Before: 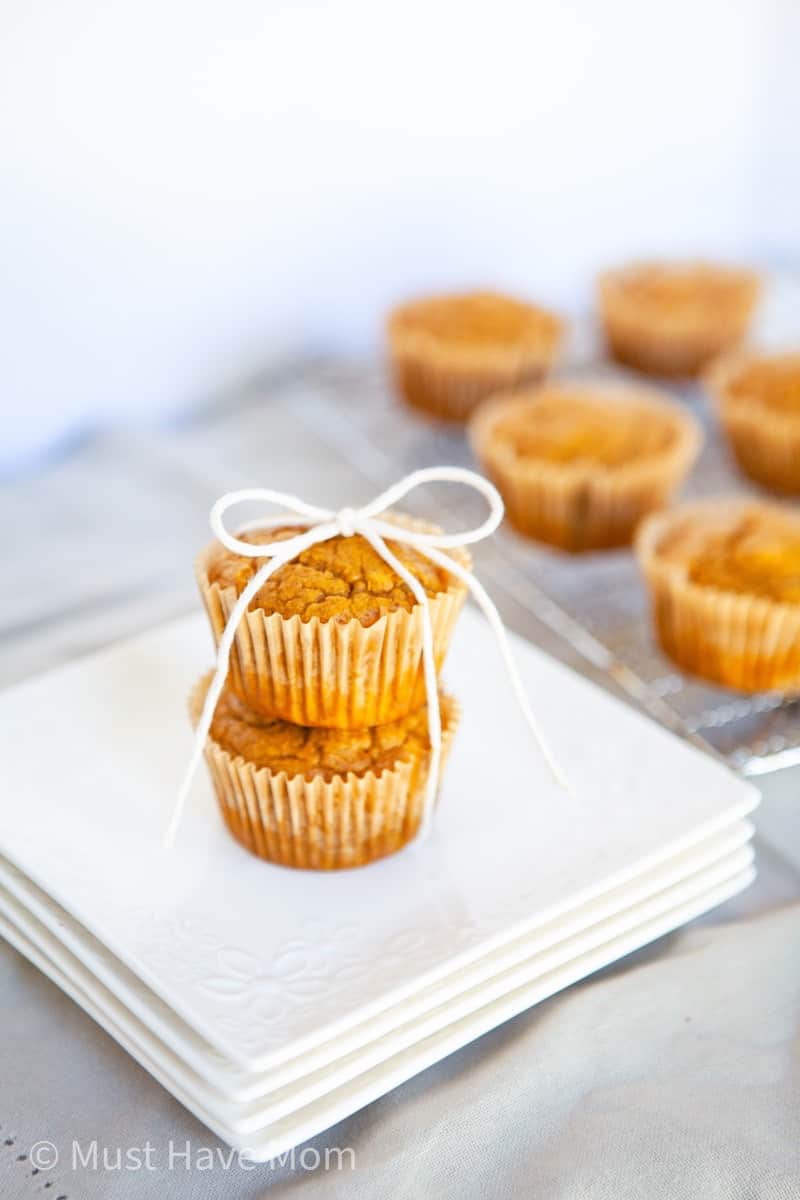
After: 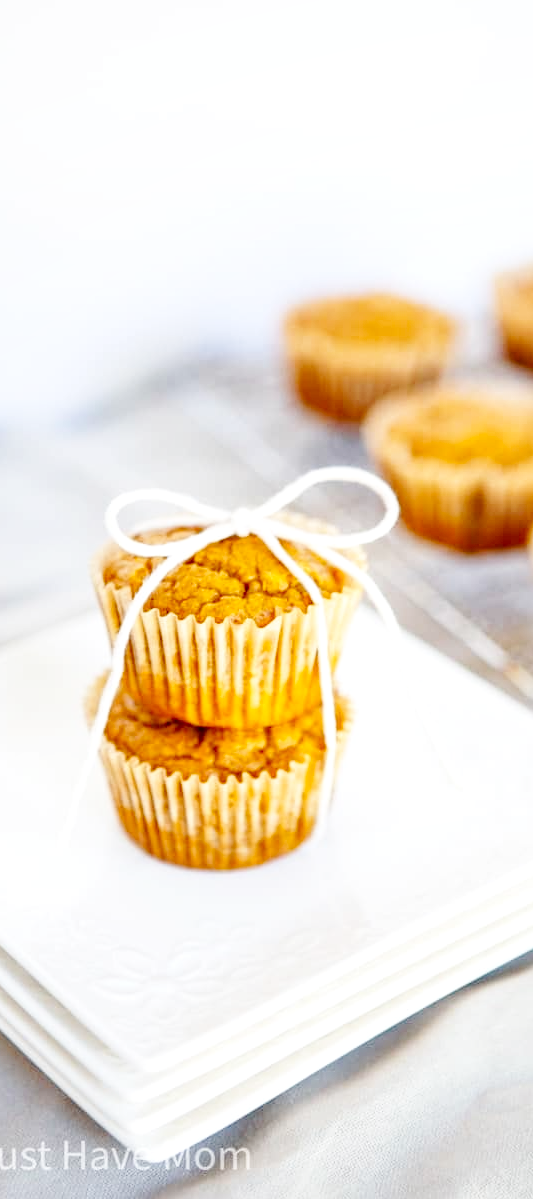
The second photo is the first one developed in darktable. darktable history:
local contrast: detail 130%
crop and rotate: left 13.37%, right 19.994%
base curve: curves: ch0 [(0, 0) (0.036, 0.025) (0.121, 0.166) (0.206, 0.329) (0.605, 0.79) (1, 1)], preserve colors none
